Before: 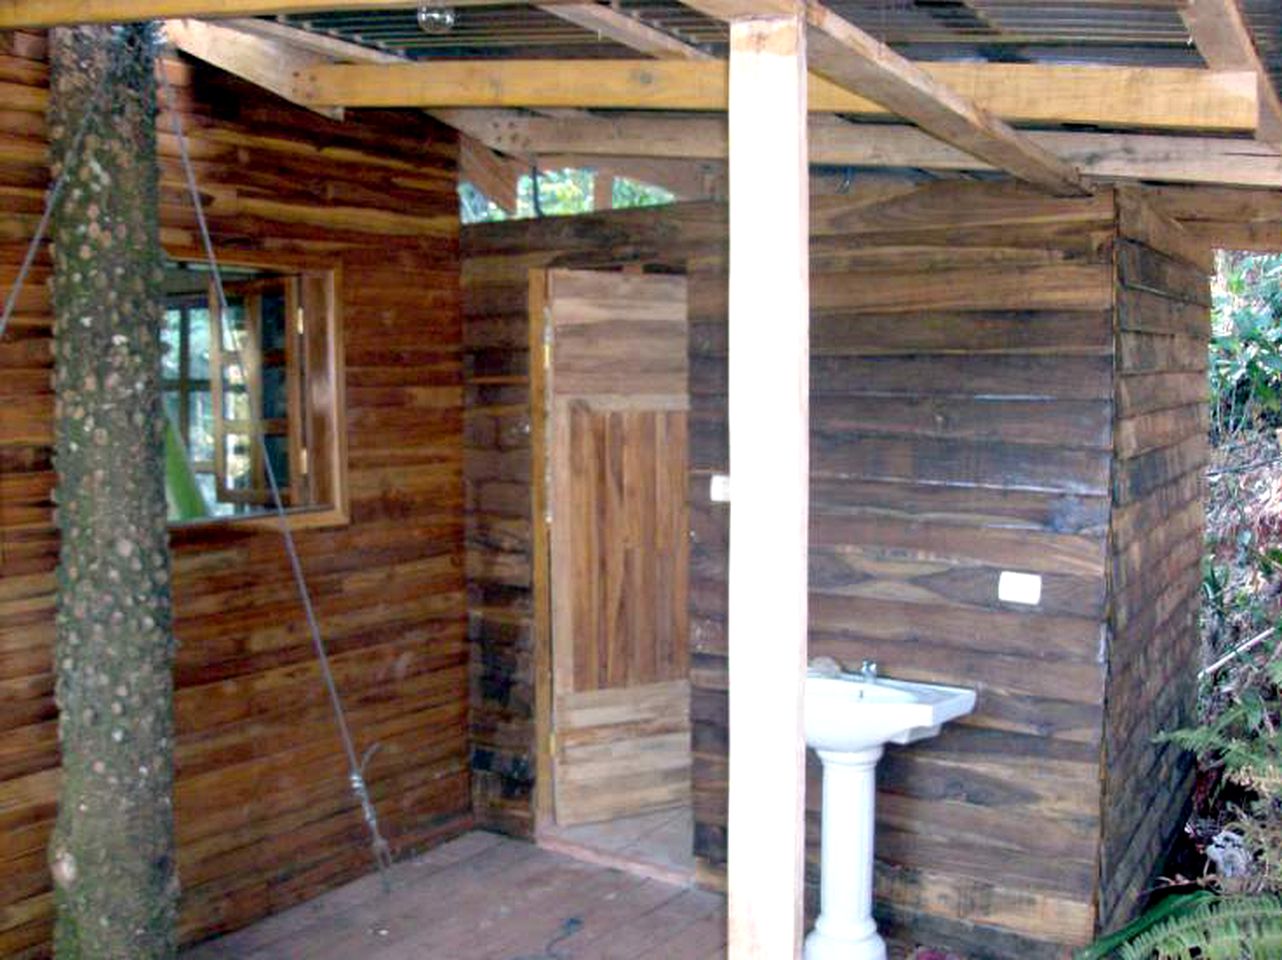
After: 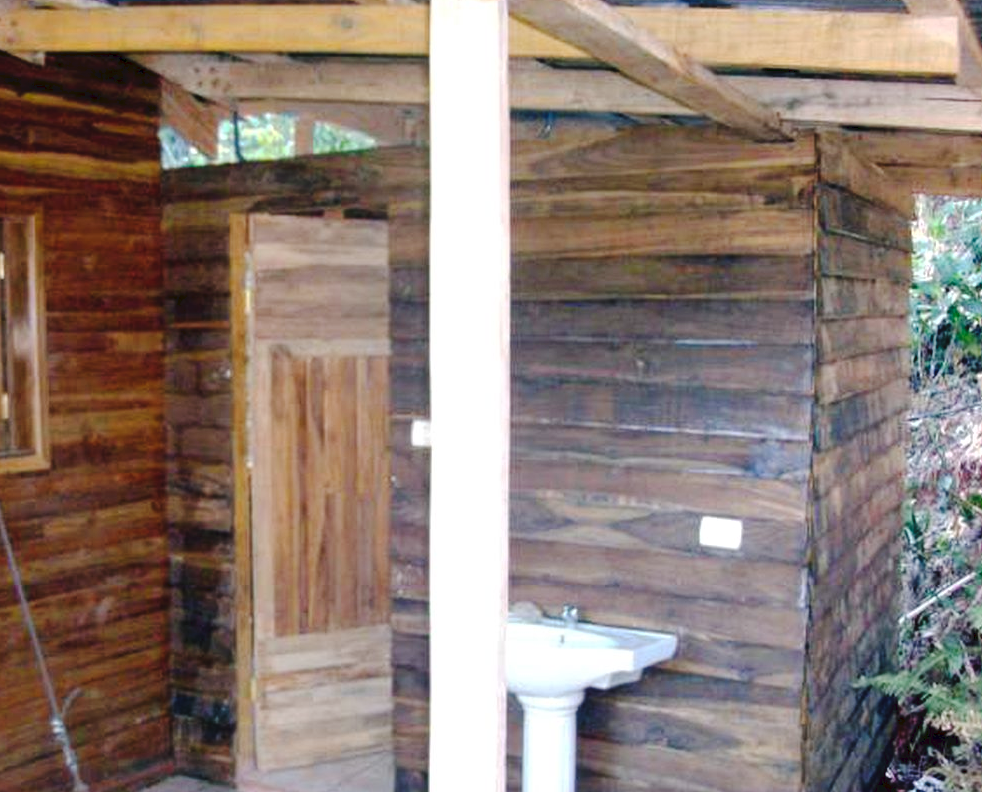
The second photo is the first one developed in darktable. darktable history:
crop: left 23.373%, top 5.832%, bottom 11.637%
tone curve: curves: ch0 [(0, 0) (0.003, 0.054) (0.011, 0.058) (0.025, 0.069) (0.044, 0.087) (0.069, 0.1) (0.1, 0.123) (0.136, 0.152) (0.177, 0.183) (0.224, 0.234) (0.277, 0.291) (0.335, 0.367) (0.399, 0.441) (0.468, 0.524) (0.543, 0.6) (0.623, 0.673) (0.709, 0.744) (0.801, 0.812) (0.898, 0.89) (1, 1)], preserve colors none
tone equalizer: on, module defaults
